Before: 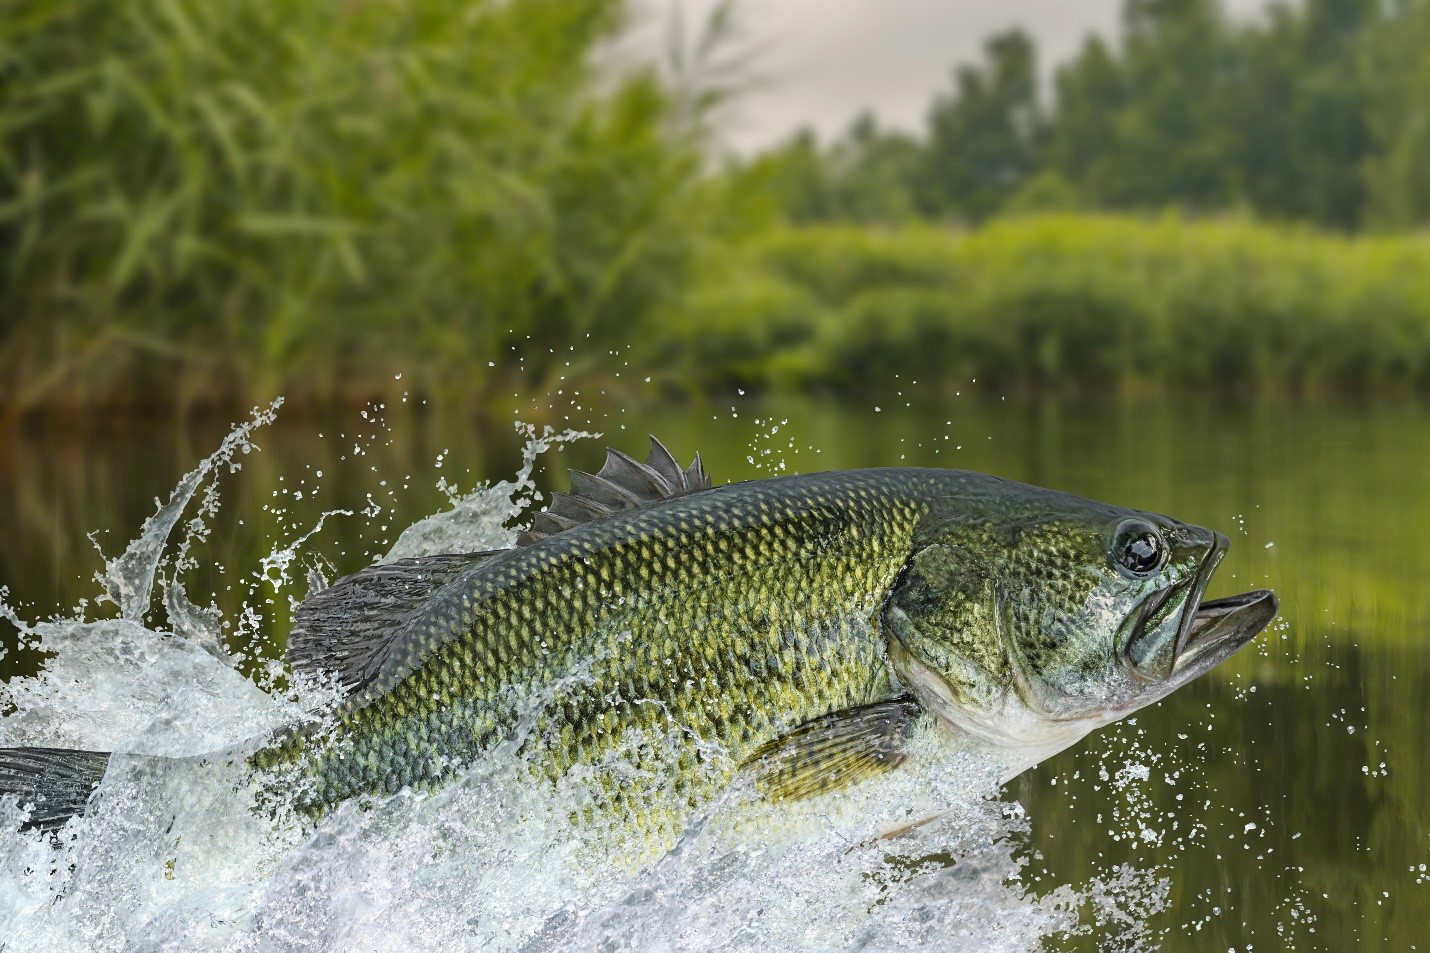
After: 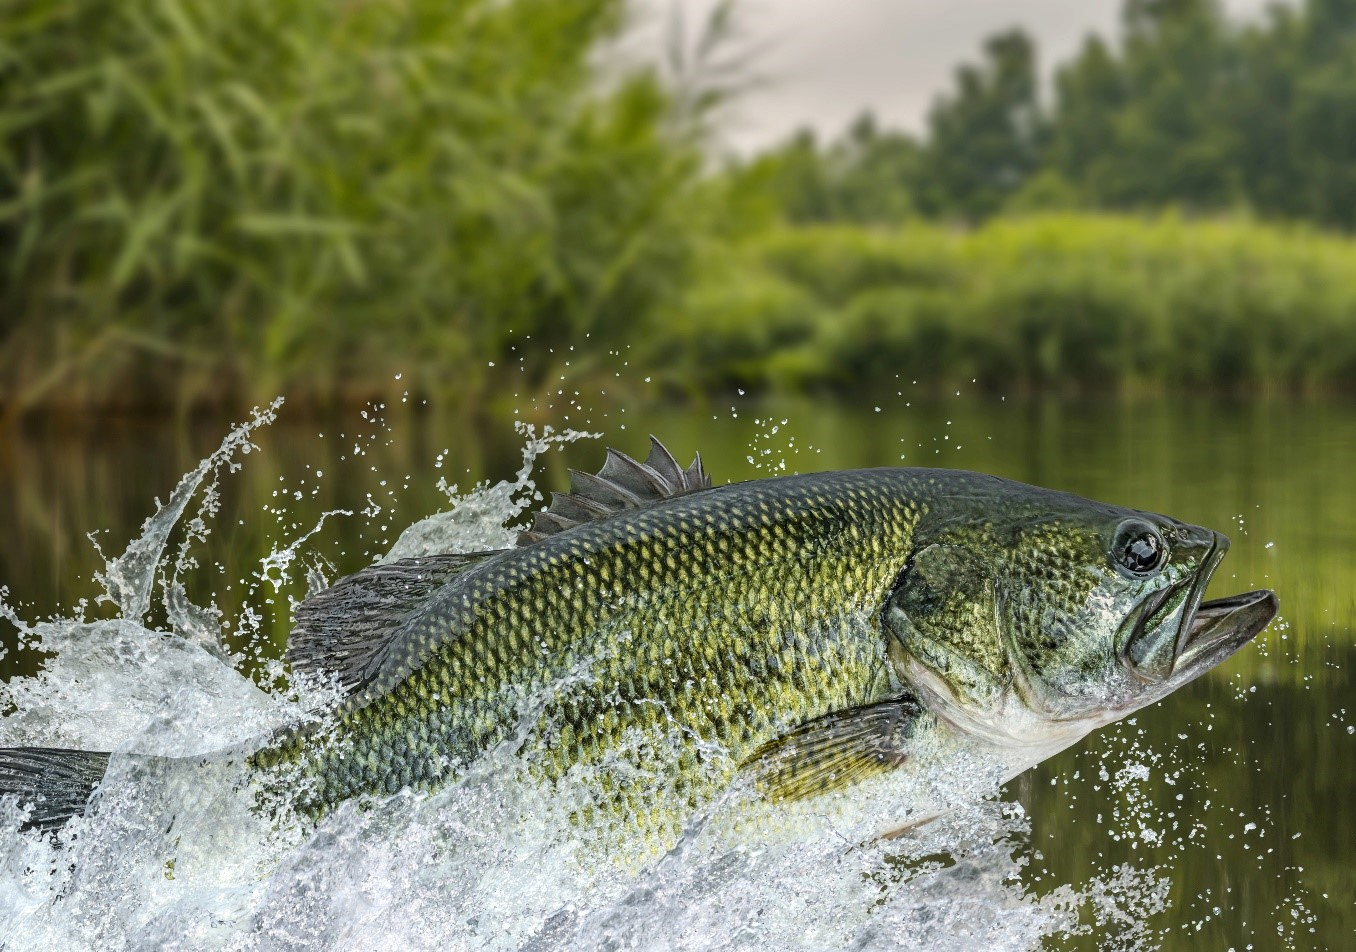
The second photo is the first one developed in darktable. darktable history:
local contrast: on, module defaults
crop and rotate: left 0%, right 5.105%
